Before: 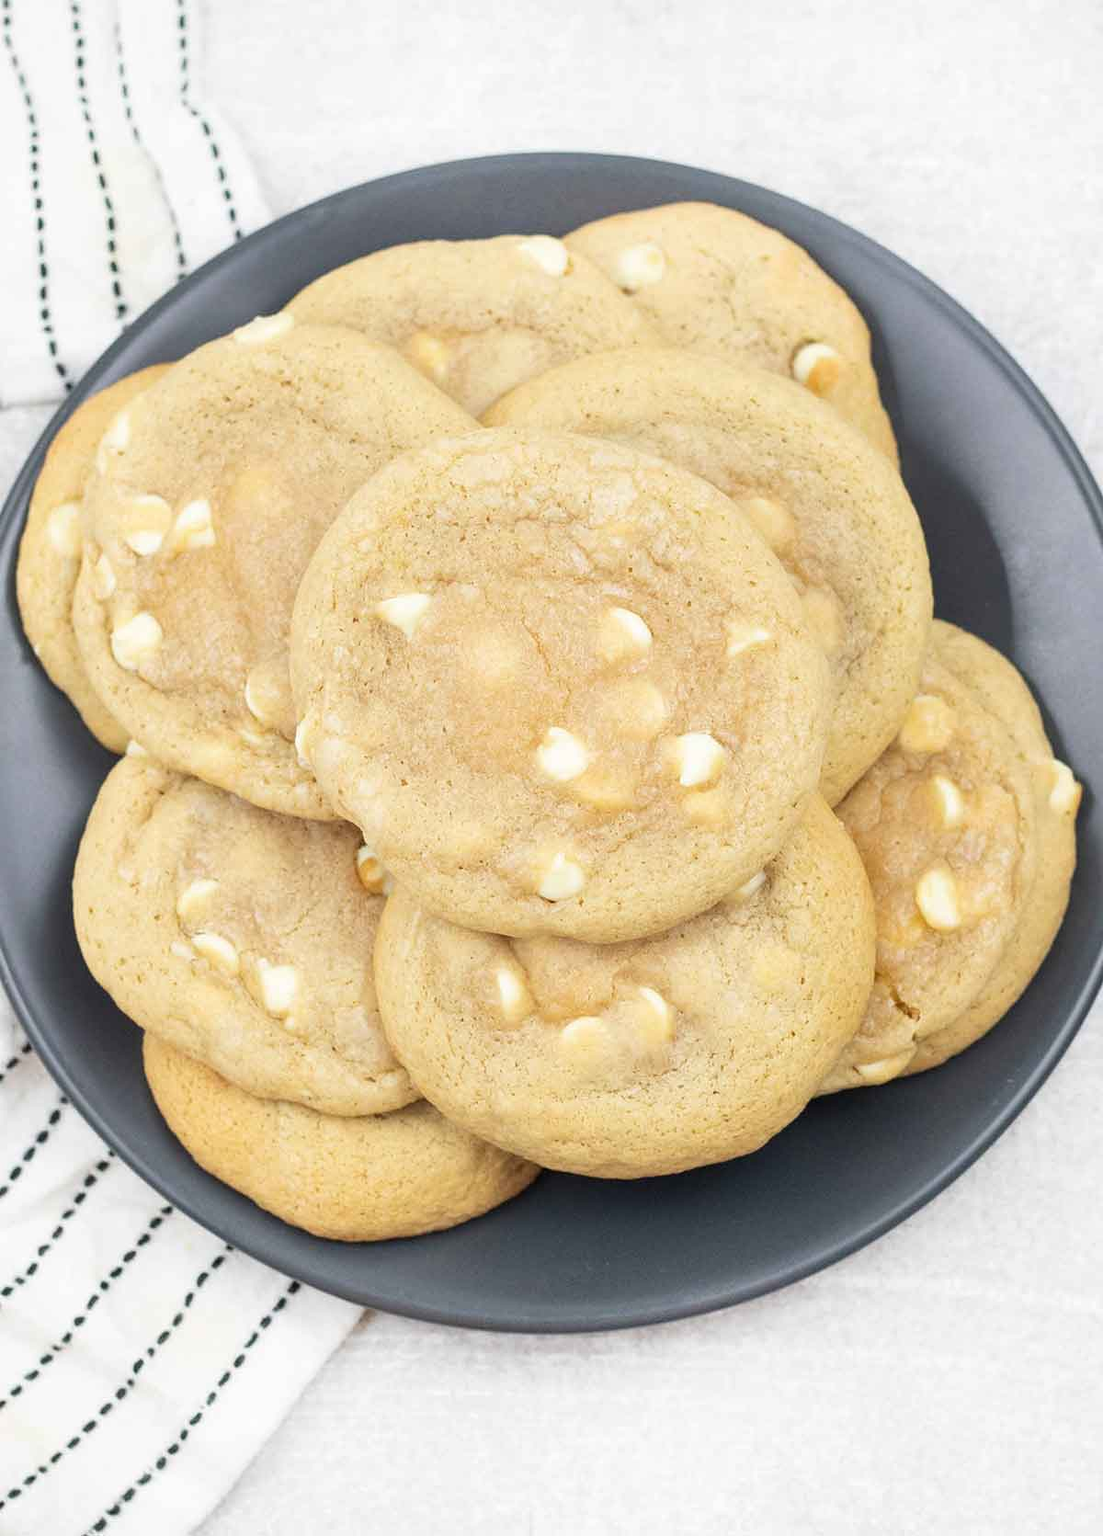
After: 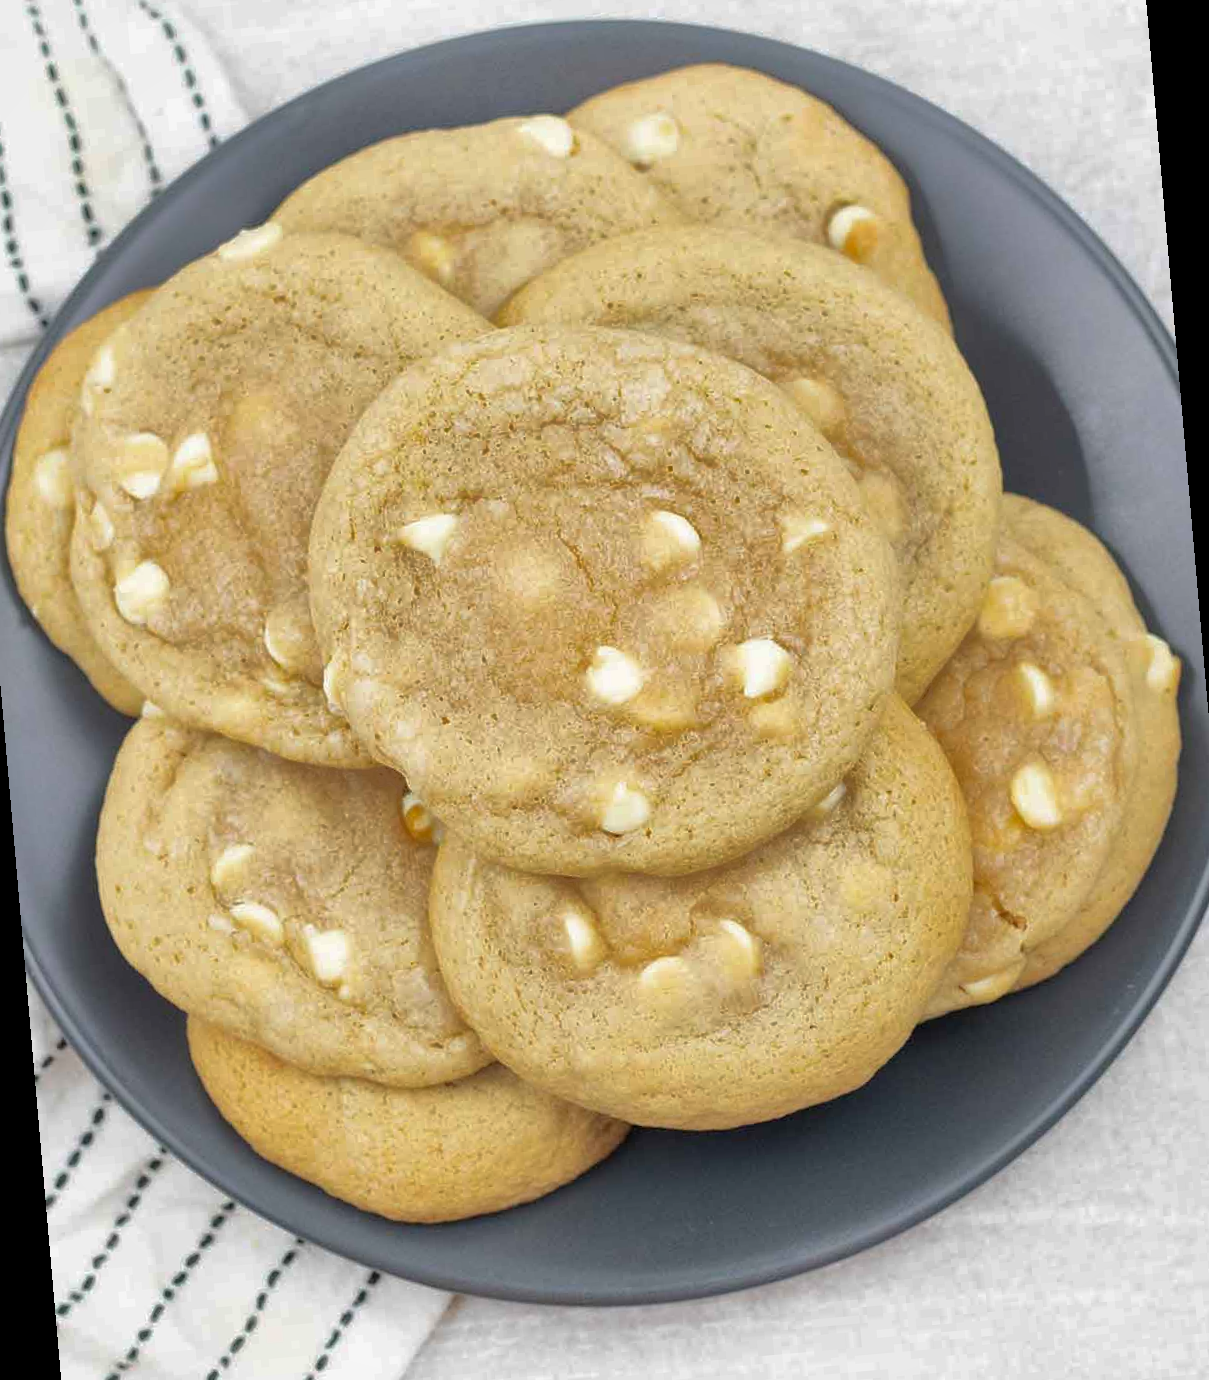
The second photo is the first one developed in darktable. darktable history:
rotate and perspective: rotation -5°, crop left 0.05, crop right 0.952, crop top 0.11, crop bottom 0.89
shadows and highlights: shadows 40, highlights -60
